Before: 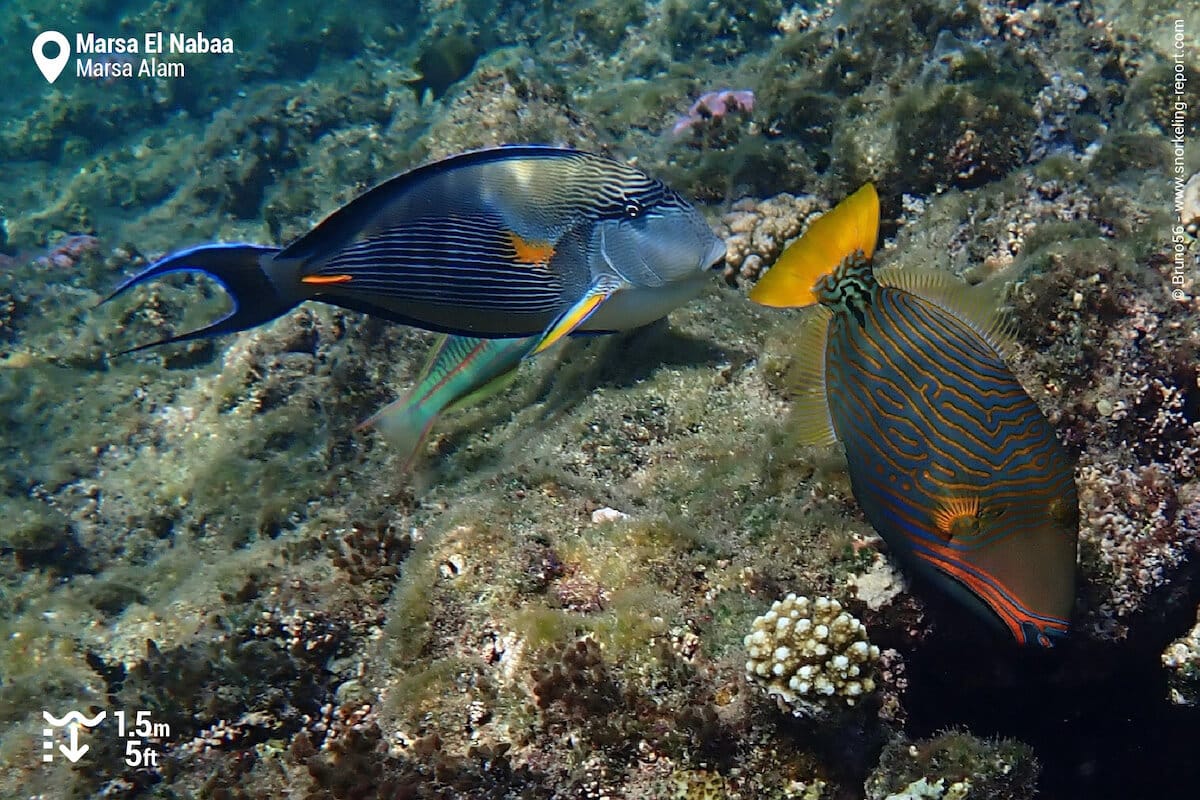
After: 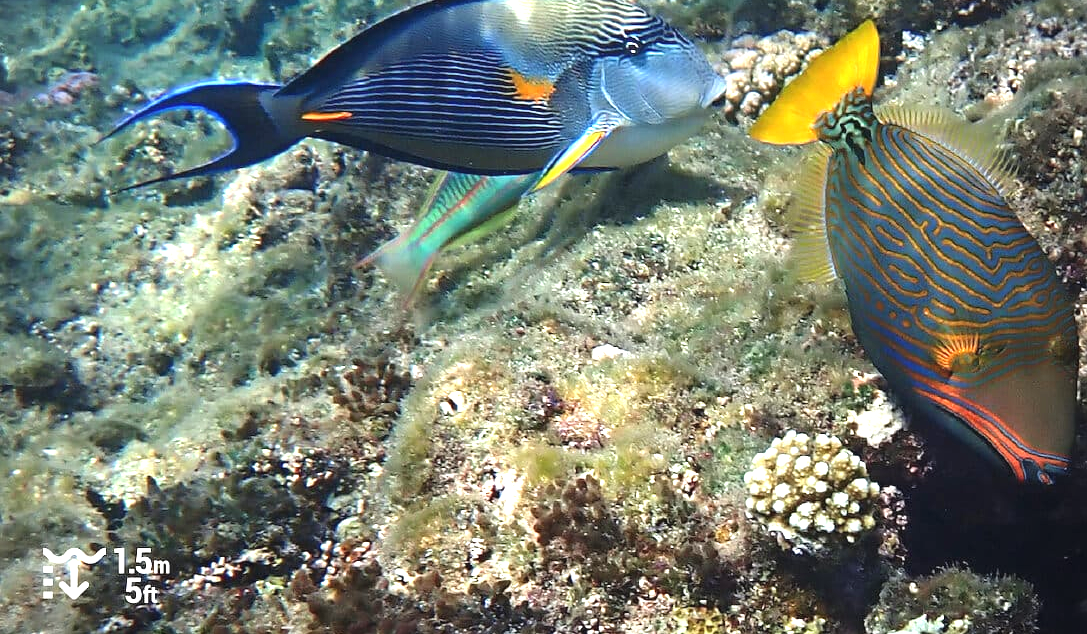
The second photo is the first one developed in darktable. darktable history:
vignetting: on, module defaults
crop: top 20.409%, right 9.405%, bottom 0.269%
exposure: black level correction -0.002, exposure 1.341 EV, compensate highlight preservation false
